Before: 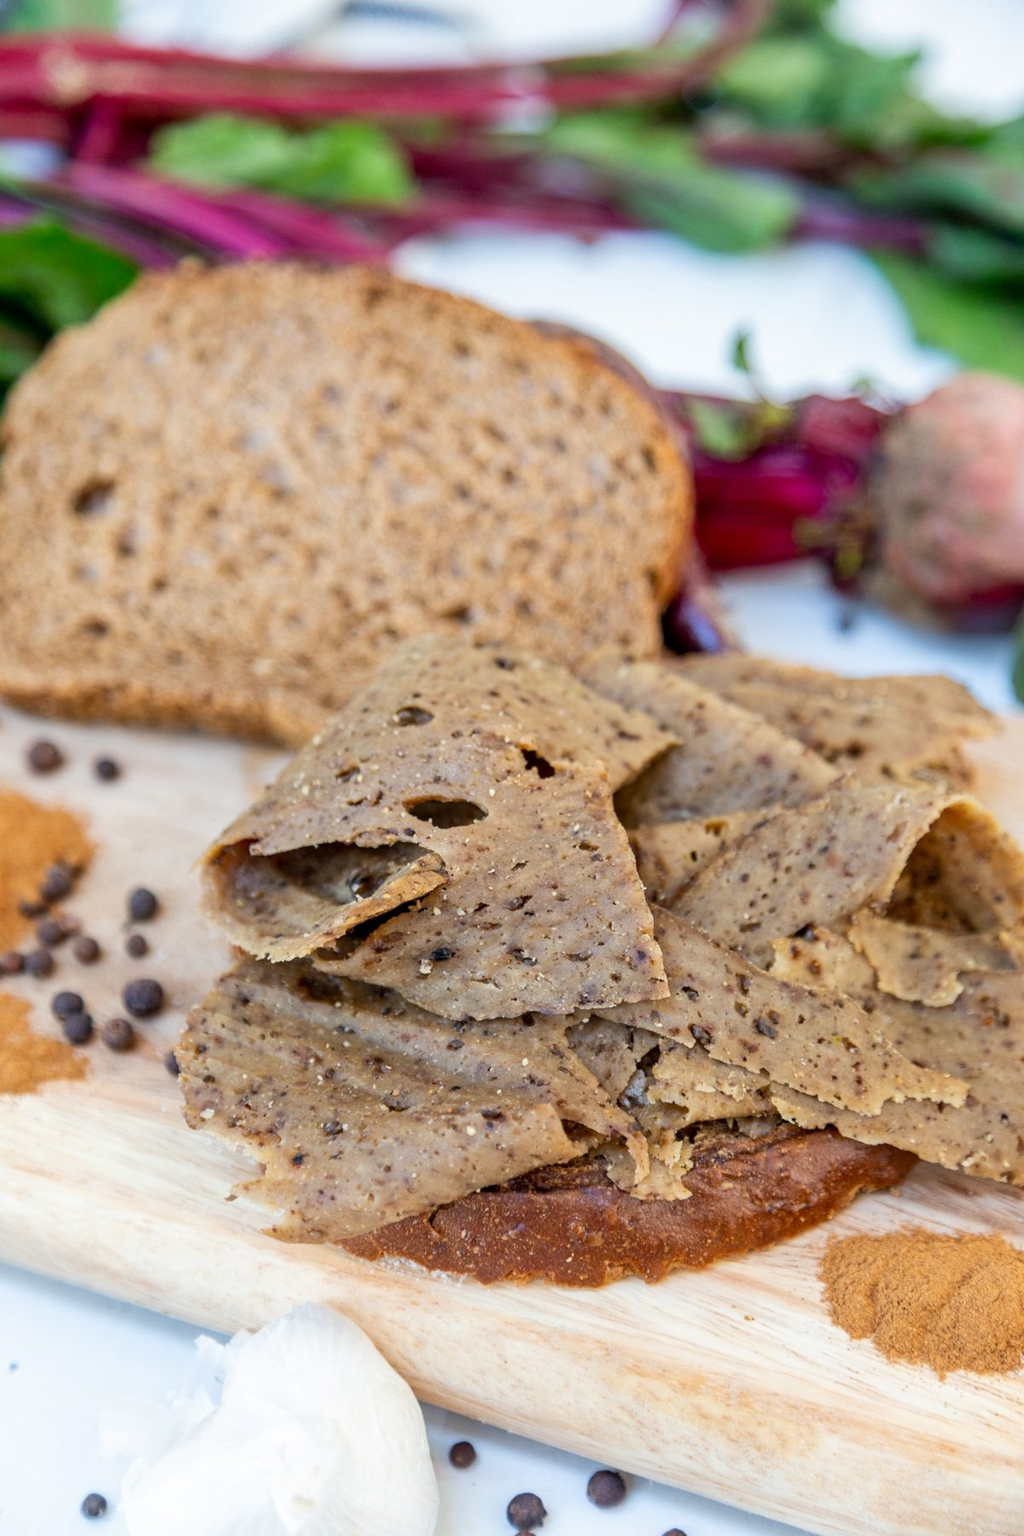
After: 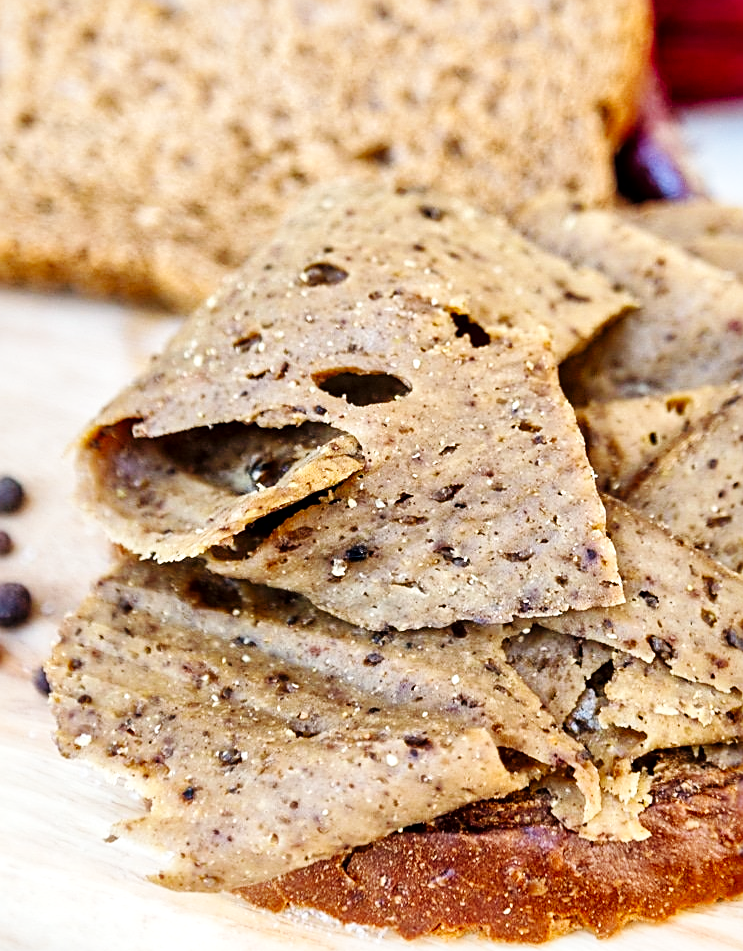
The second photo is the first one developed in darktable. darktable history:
crop: left 13.34%, top 31.441%, right 24.722%, bottom 15.692%
base curve: curves: ch0 [(0, 0) (0.036, 0.025) (0.121, 0.166) (0.206, 0.329) (0.605, 0.79) (1, 1)], preserve colors none
local contrast: mode bilateral grid, contrast 21, coarseness 49, detail 150%, midtone range 0.2
velvia: strength 8.9%
sharpen: on, module defaults
exposure: exposure 0.128 EV, compensate highlight preservation false
